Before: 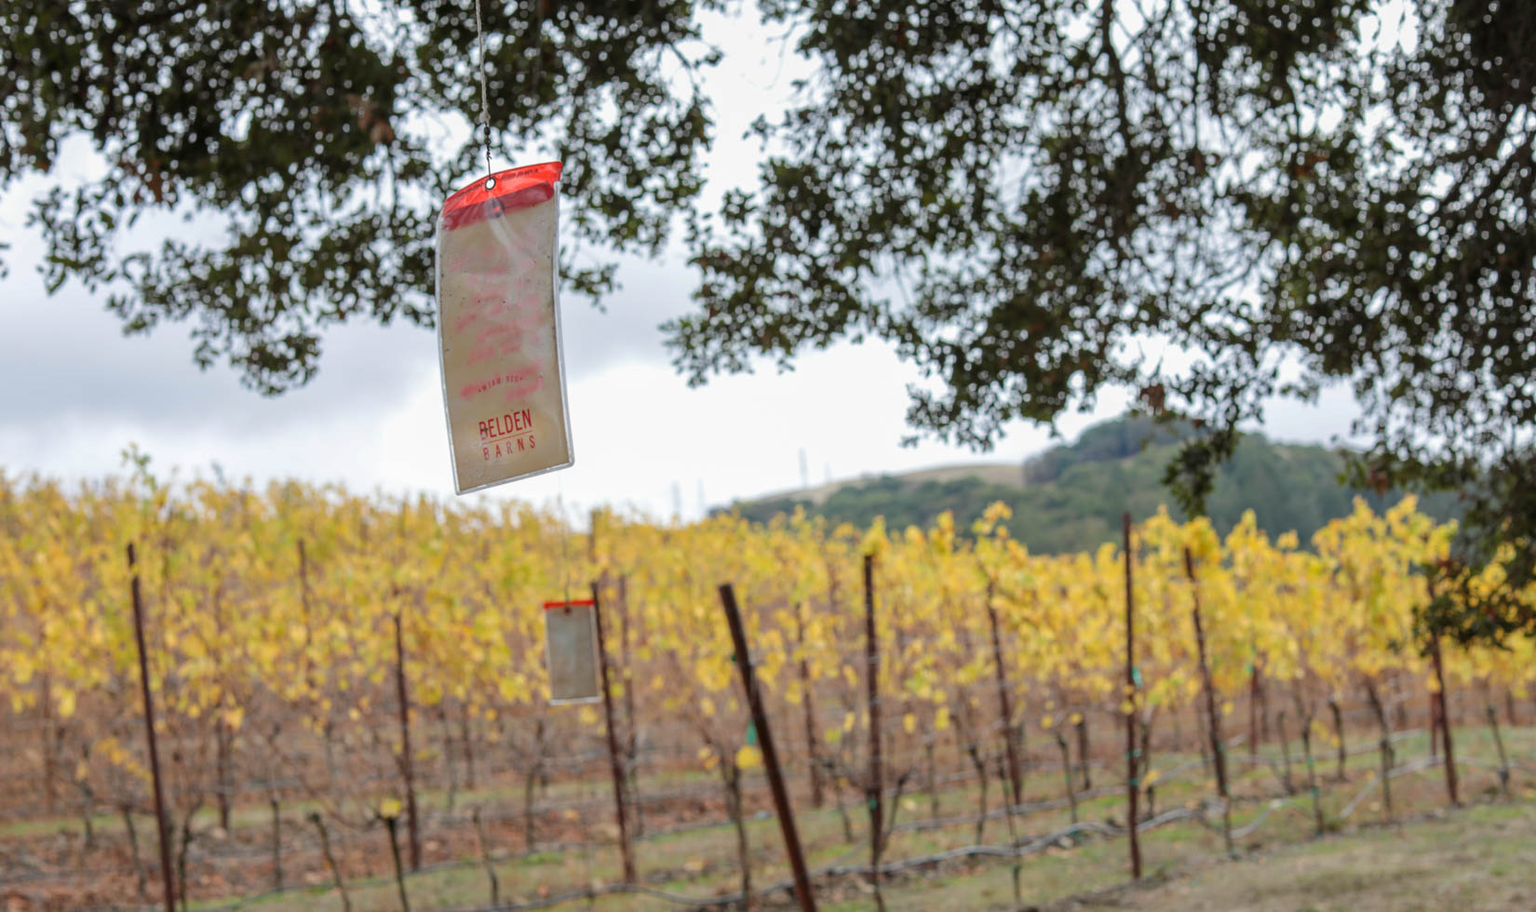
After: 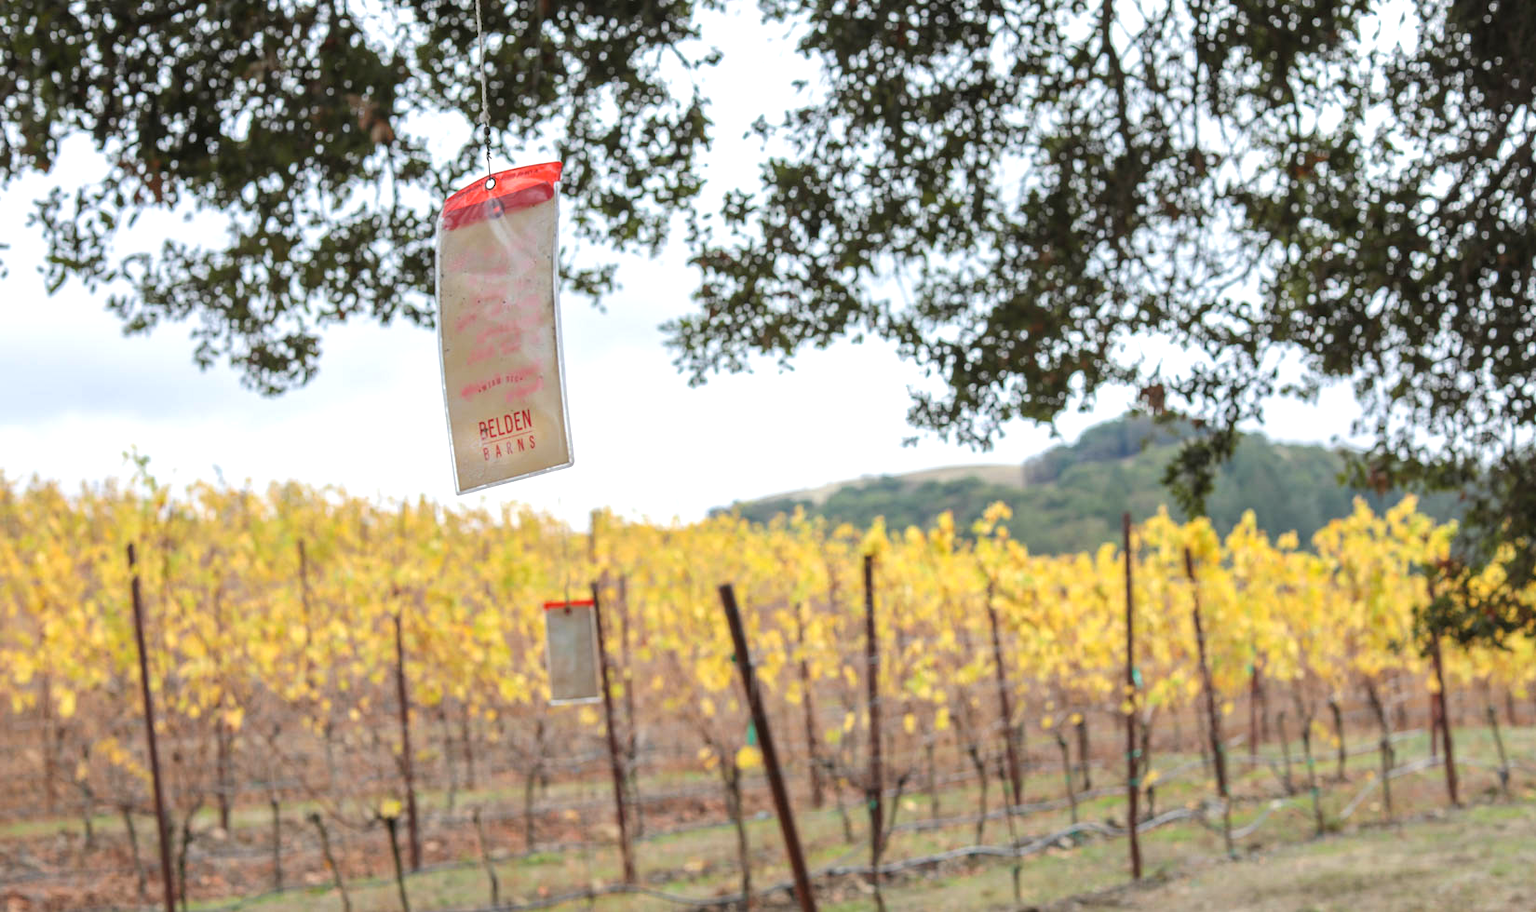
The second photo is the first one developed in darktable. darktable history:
exposure: black level correction -0.002, exposure 0.541 EV, compensate highlight preservation false
